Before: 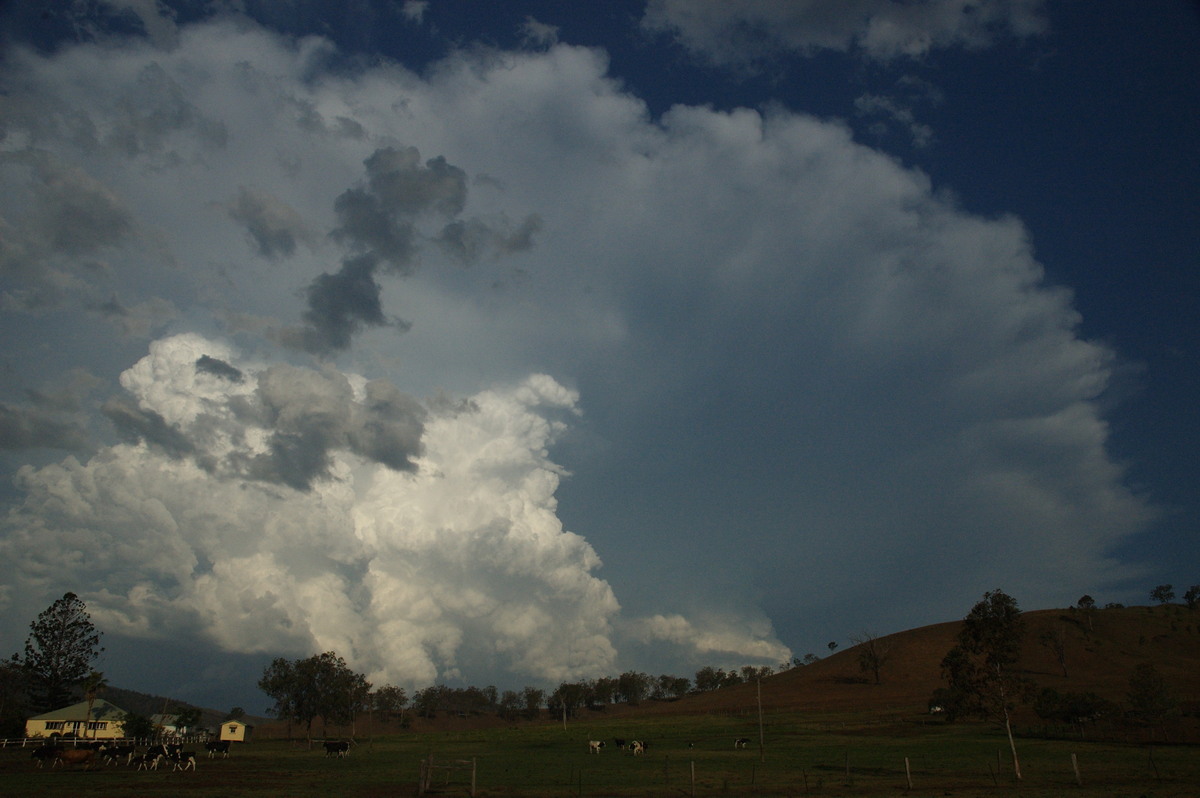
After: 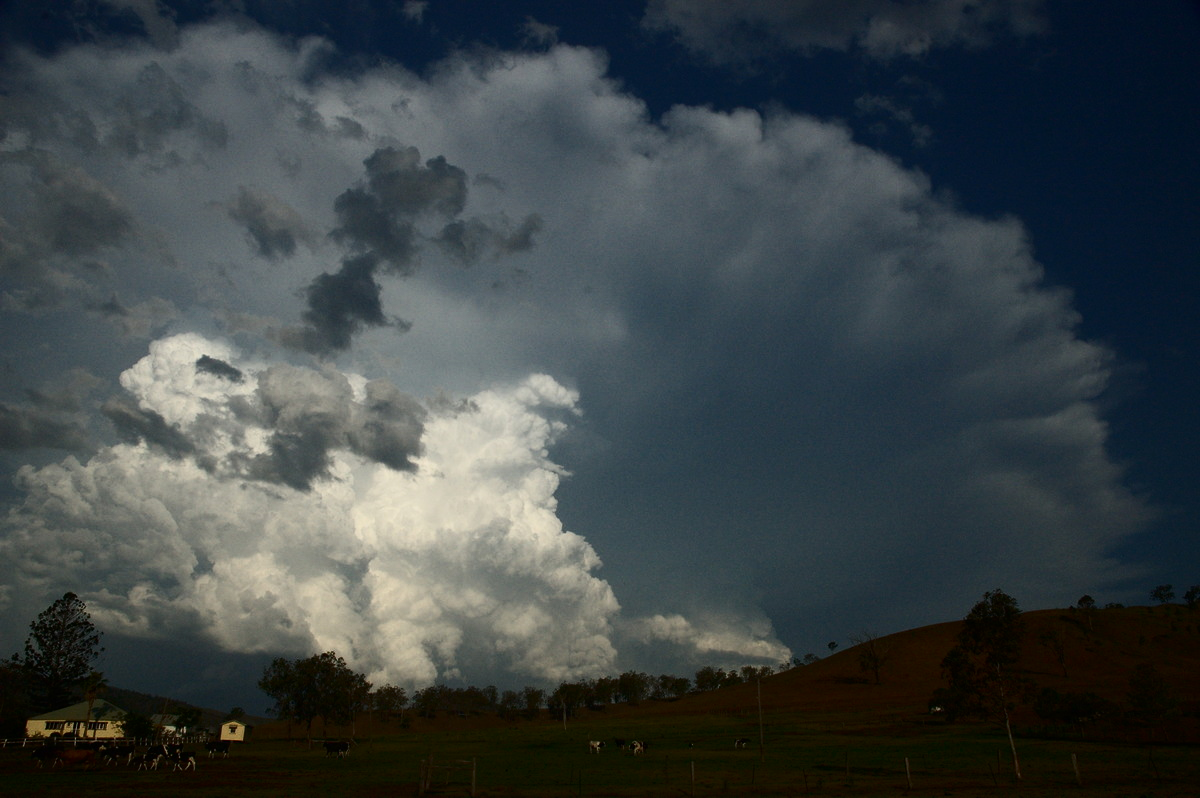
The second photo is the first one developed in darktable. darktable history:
contrast brightness saturation: contrast 0.291
